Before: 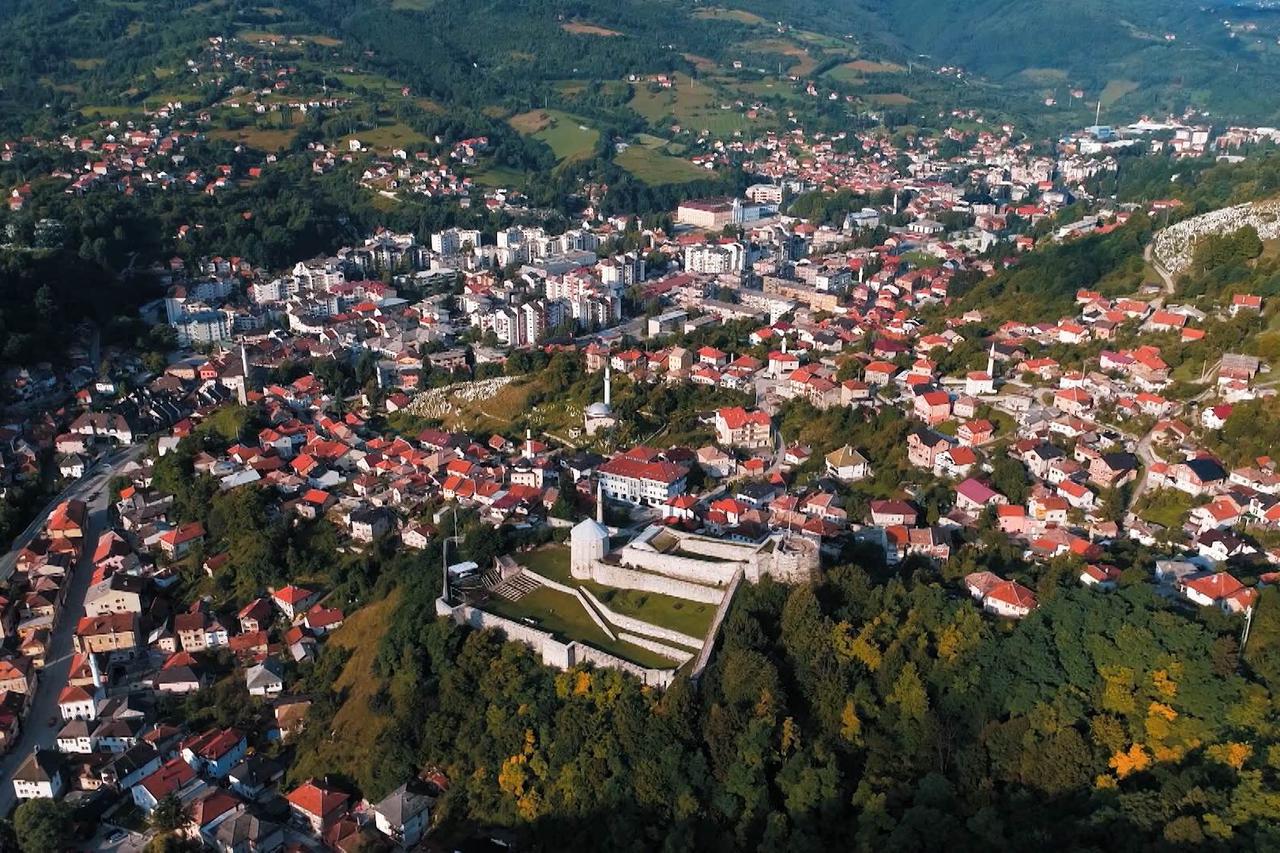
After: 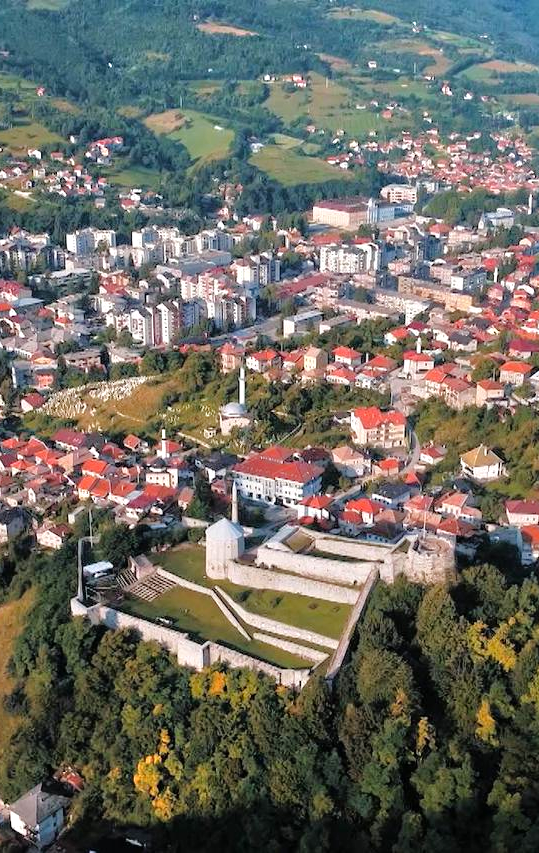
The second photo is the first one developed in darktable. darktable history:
crop: left 28.583%, right 29.231%
tone equalizer: -7 EV 0.15 EV, -6 EV 0.6 EV, -5 EV 1.15 EV, -4 EV 1.33 EV, -3 EV 1.15 EV, -2 EV 0.6 EV, -1 EV 0.15 EV, mask exposure compensation -0.5 EV
